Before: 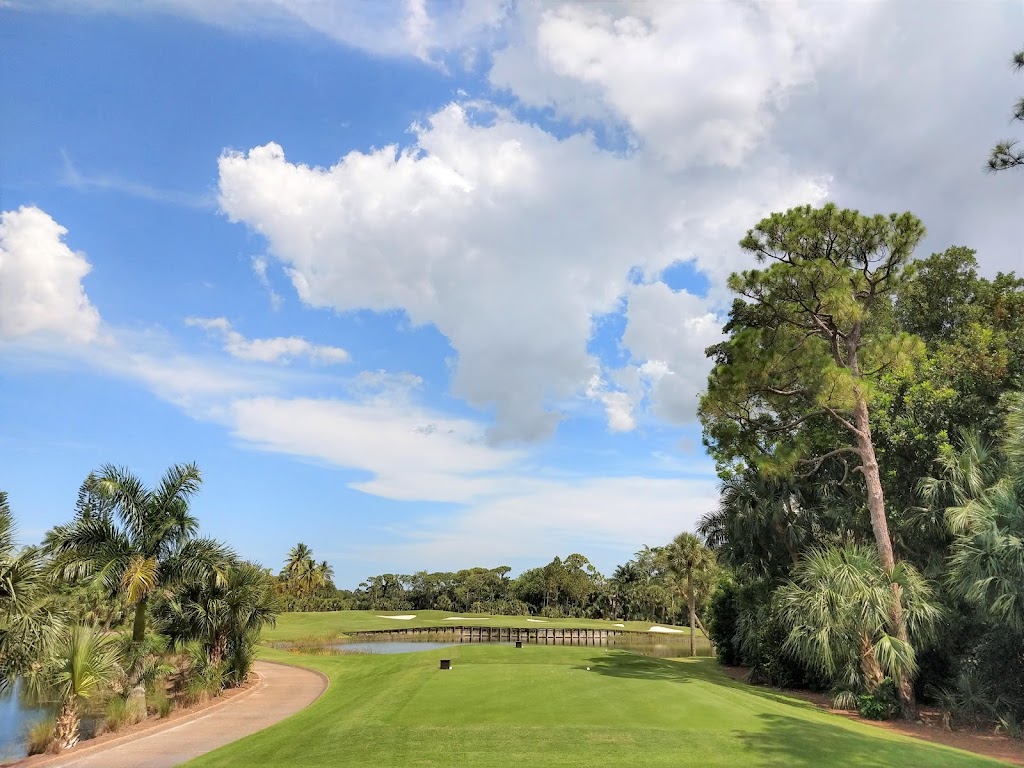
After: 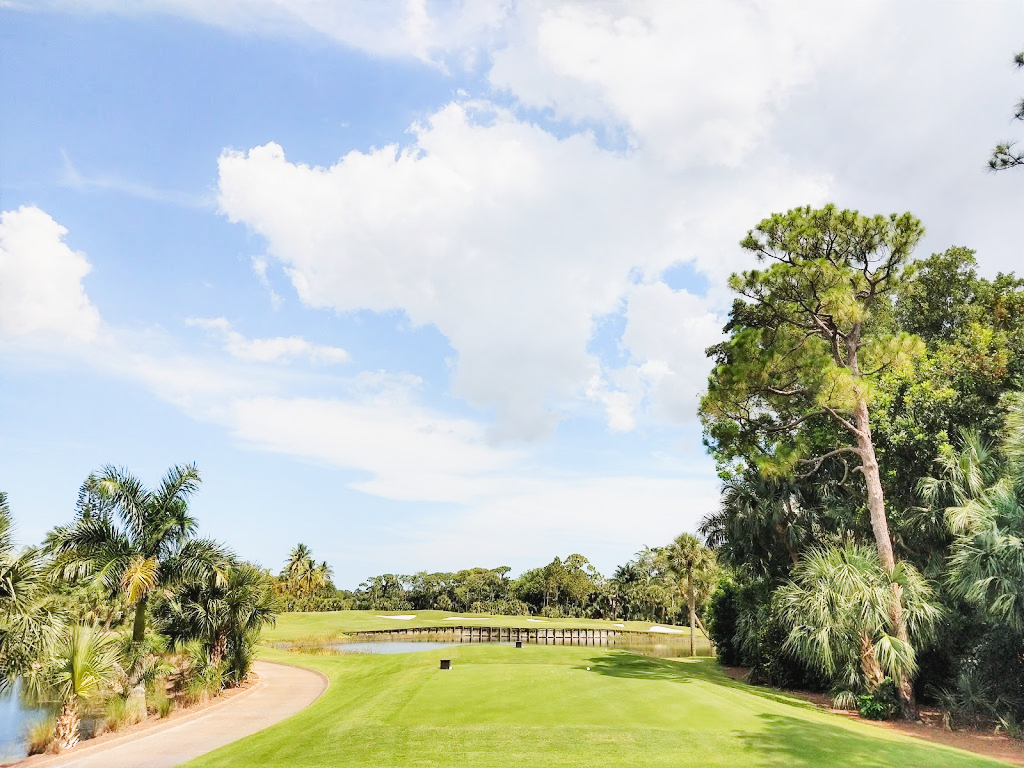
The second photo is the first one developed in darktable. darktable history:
tone curve: curves: ch0 [(0, 0.029) (0.071, 0.087) (0.223, 0.265) (0.447, 0.605) (0.654, 0.823) (0.861, 0.943) (1, 0.981)]; ch1 [(0, 0) (0.353, 0.344) (0.447, 0.449) (0.502, 0.501) (0.547, 0.54) (0.57, 0.582) (0.608, 0.608) (0.618, 0.631) (0.657, 0.699) (1, 1)]; ch2 [(0, 0) (0.34, 0.314) (0.456, 0.456) (0.5, 0.503) (0.528, 0.54) (0.557, 0.577) (0.589, 0.626) (1, 1)], preserve colors none
